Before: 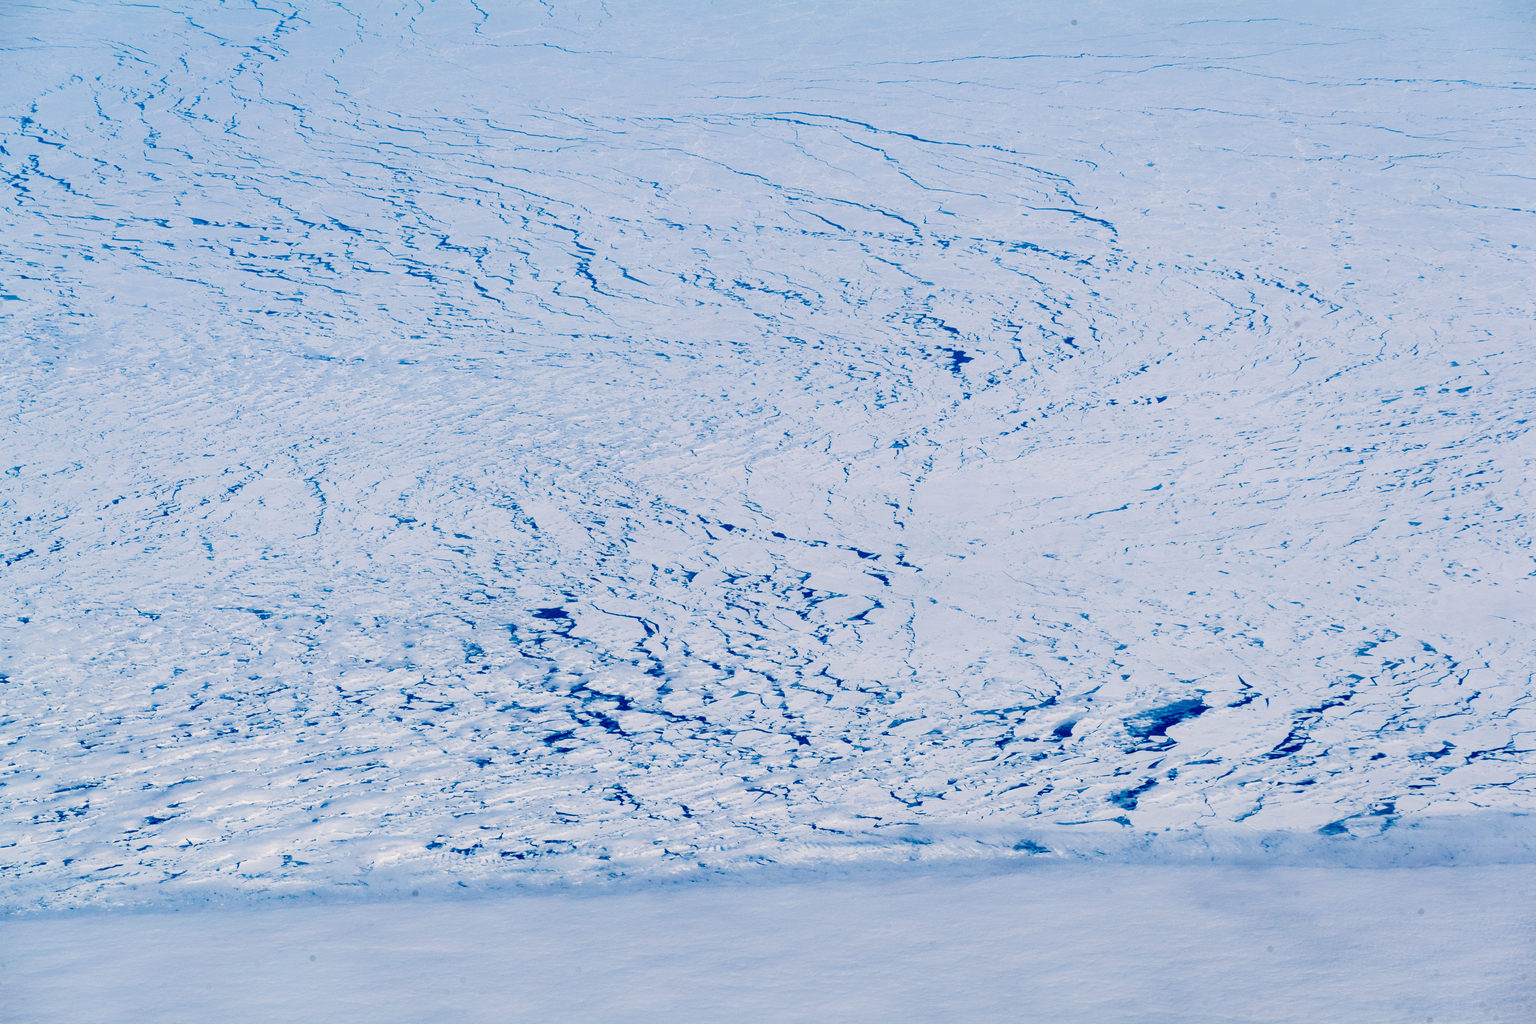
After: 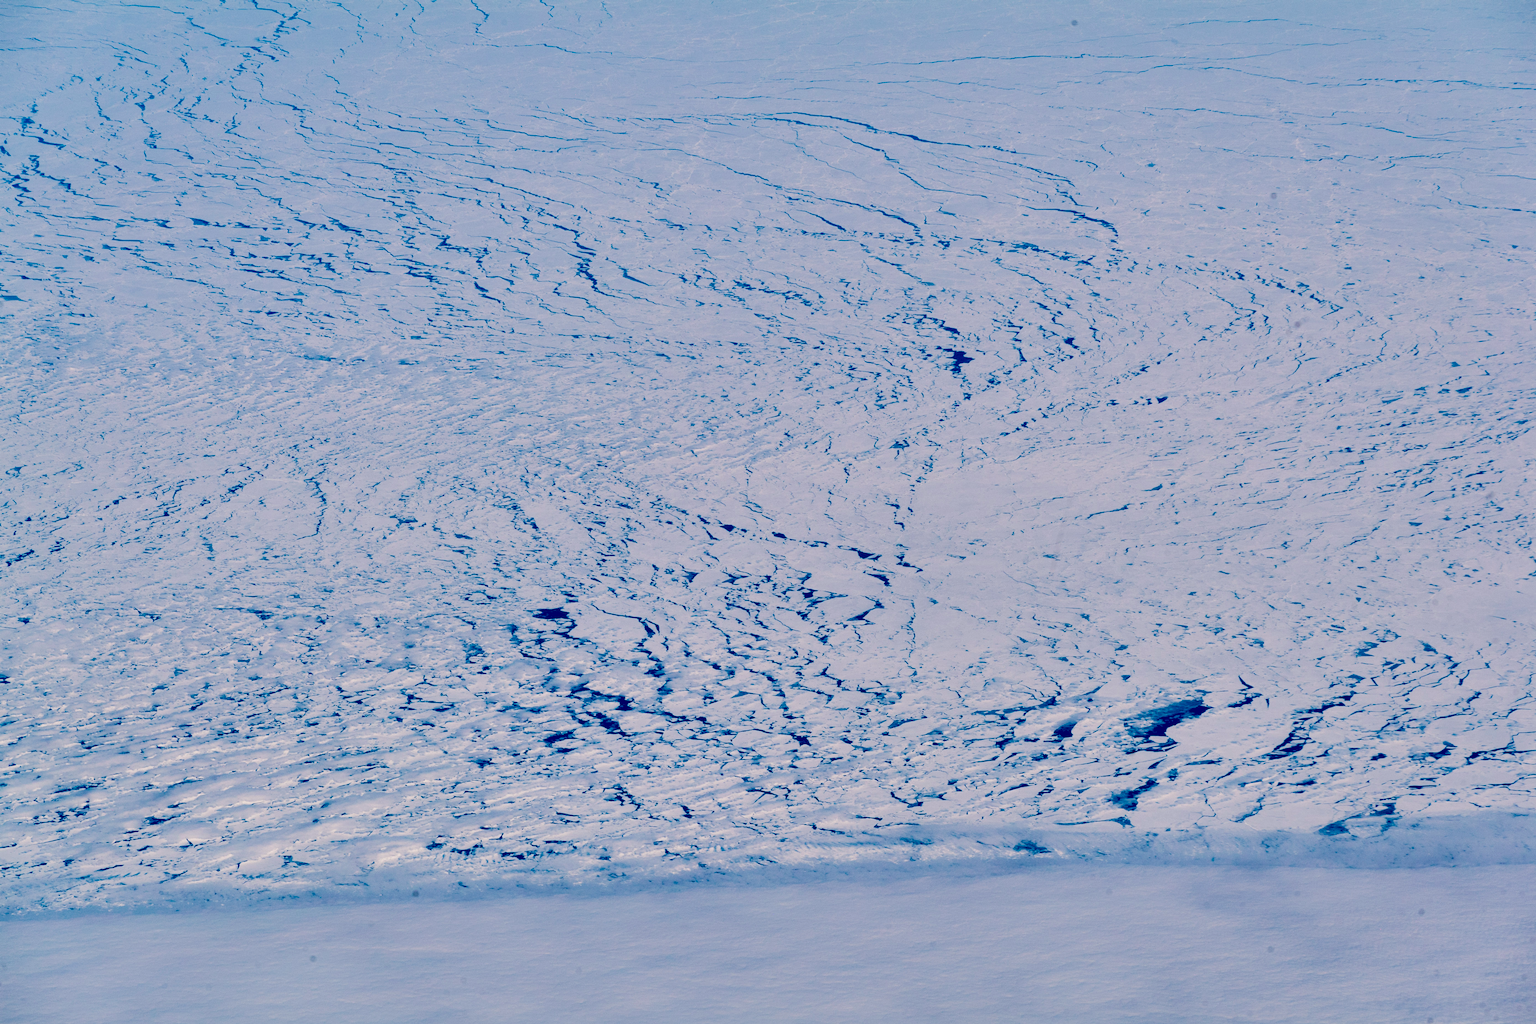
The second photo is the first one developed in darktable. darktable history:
shadows and highlights: radius 264.75, soften with gaussian
tone curve: curves: ch0 [(0, 0.013) (0.181, 0.074) (0.337, 0.304) (0.498, 0.485) (0.78, 0.742) (0.993, 0.954)]; ch1 [(0, 0) (0.294, 0.184) (0.359, 0.34) (0.362, 0.35) (0.43, 0.41) (0.469, 0.463) (0.495, 0.502) (0.54, 0.563) (0.612, 0.641) (1, 1)]; ch2 [(0, 0) (0.44, 0.437) (0.495, 0.502) (0.524, 0.534) (0.557, 0.56) (0.634, 0.654) (0.728, 0.722) (1, 1)], color space Lab, independent channels, preserve colors none
